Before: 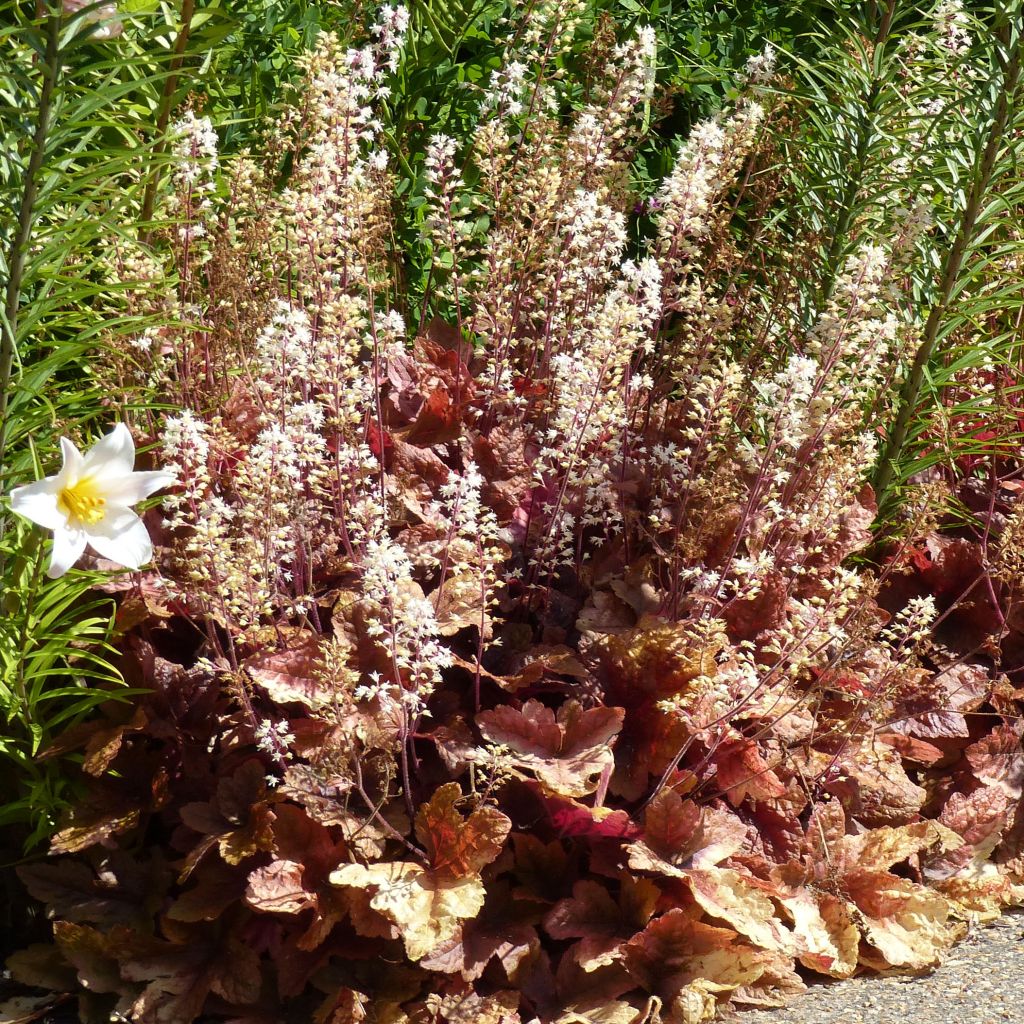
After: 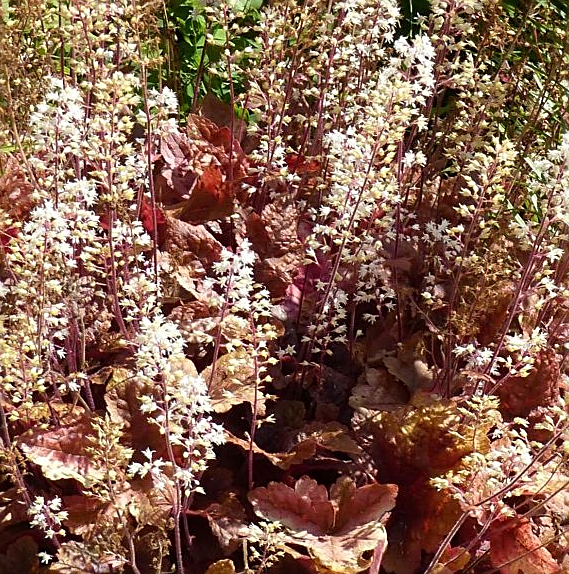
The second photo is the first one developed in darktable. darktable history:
haze removal: adaptive false
sharpen: on, module defaults
crop and rotate: left 22.194%, top 21.829%, right 22.184%, bottom 22.078%
